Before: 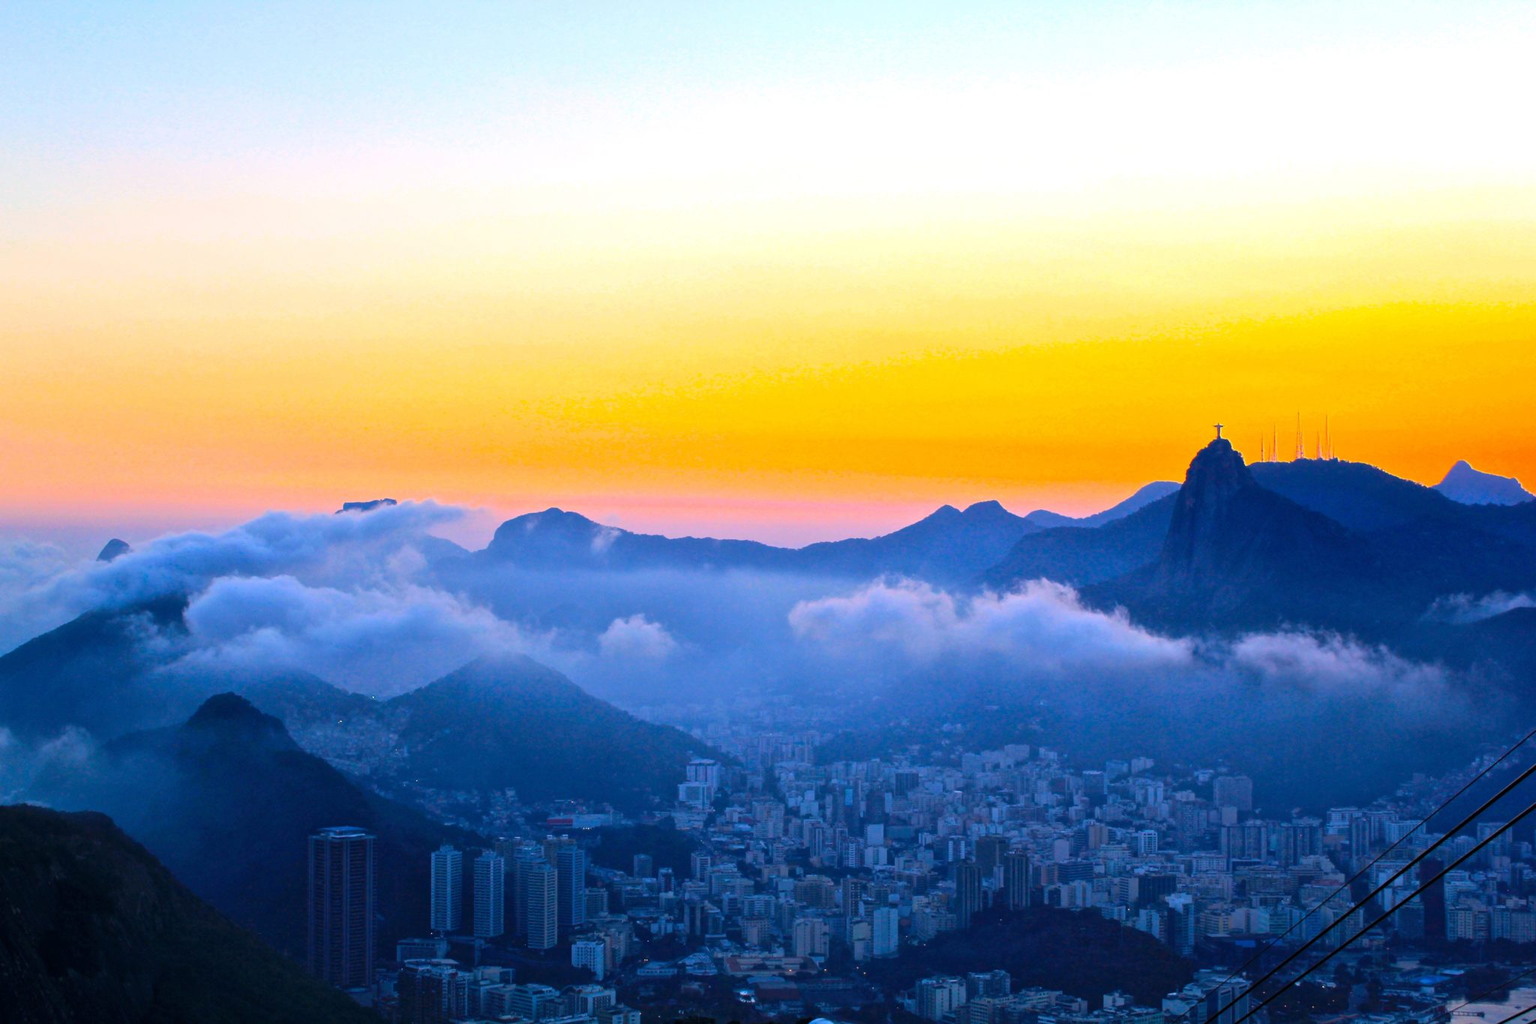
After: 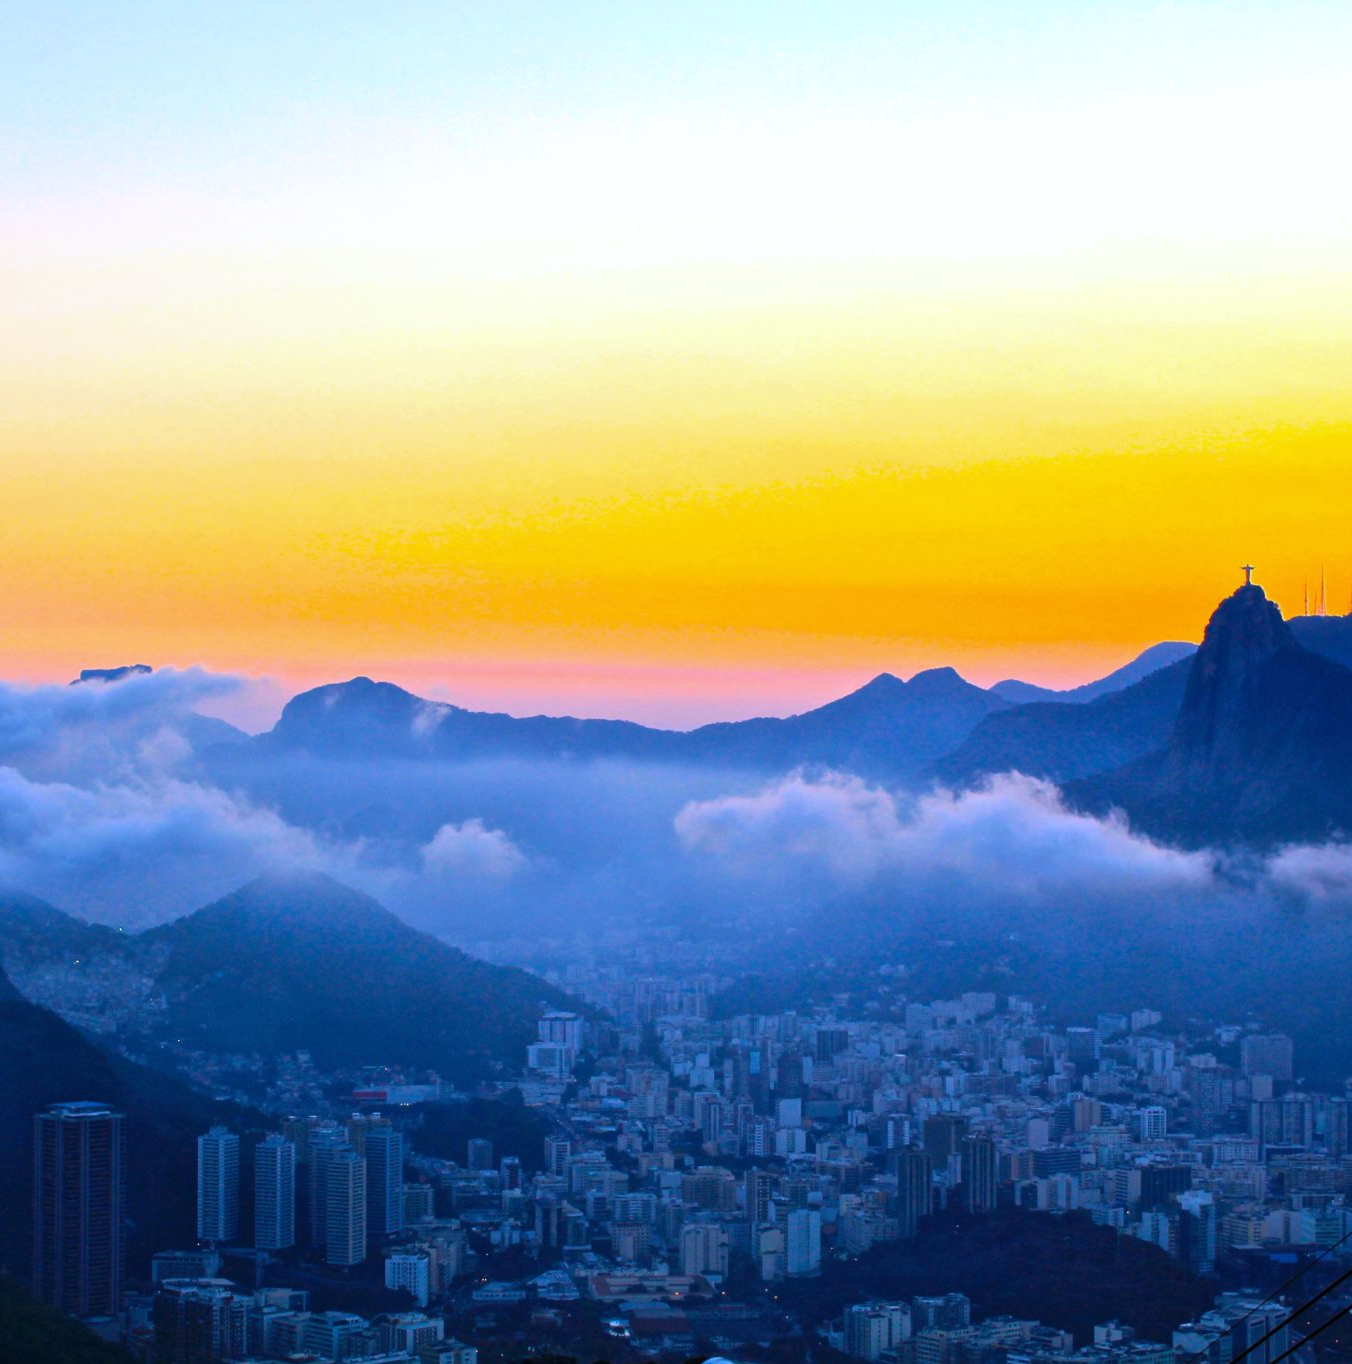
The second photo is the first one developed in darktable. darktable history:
crop and rotate: left 18.442%, right 15.508%
white balance: red 0.986, blue 1.01
